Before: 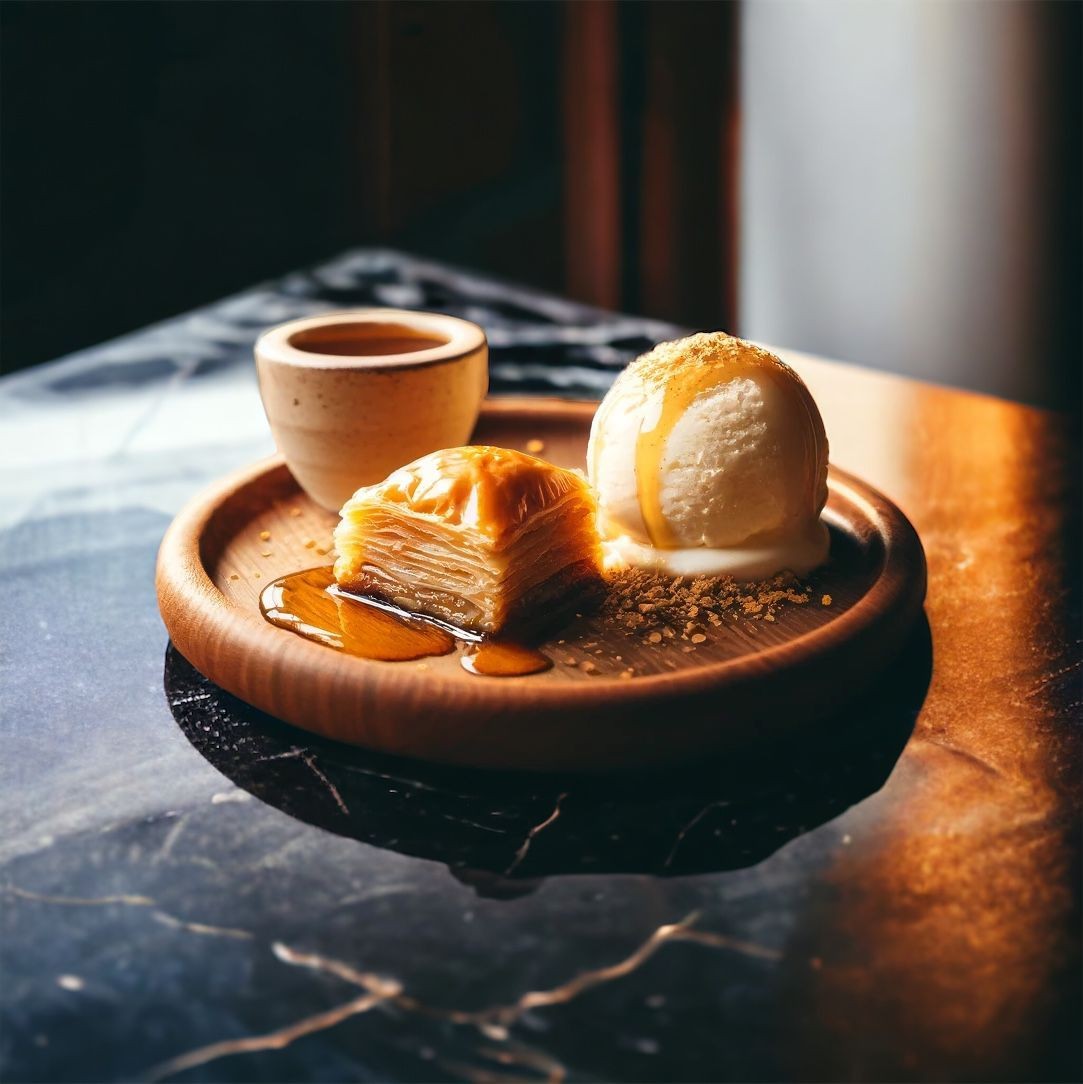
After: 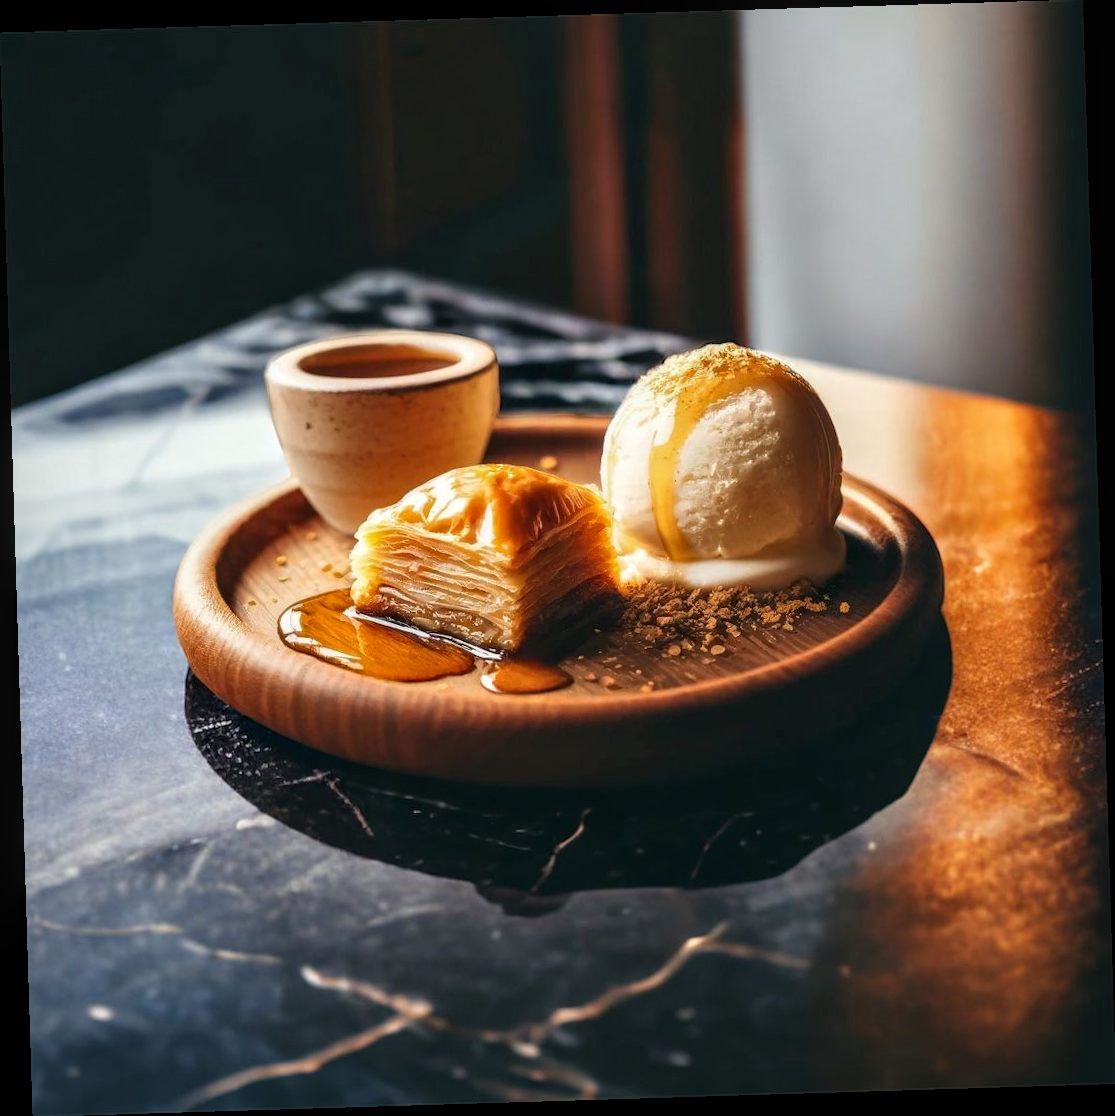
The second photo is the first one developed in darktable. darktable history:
rotate and perspective: rotation -1.75°, automatic cropping off
local contrast: on, module defaults
